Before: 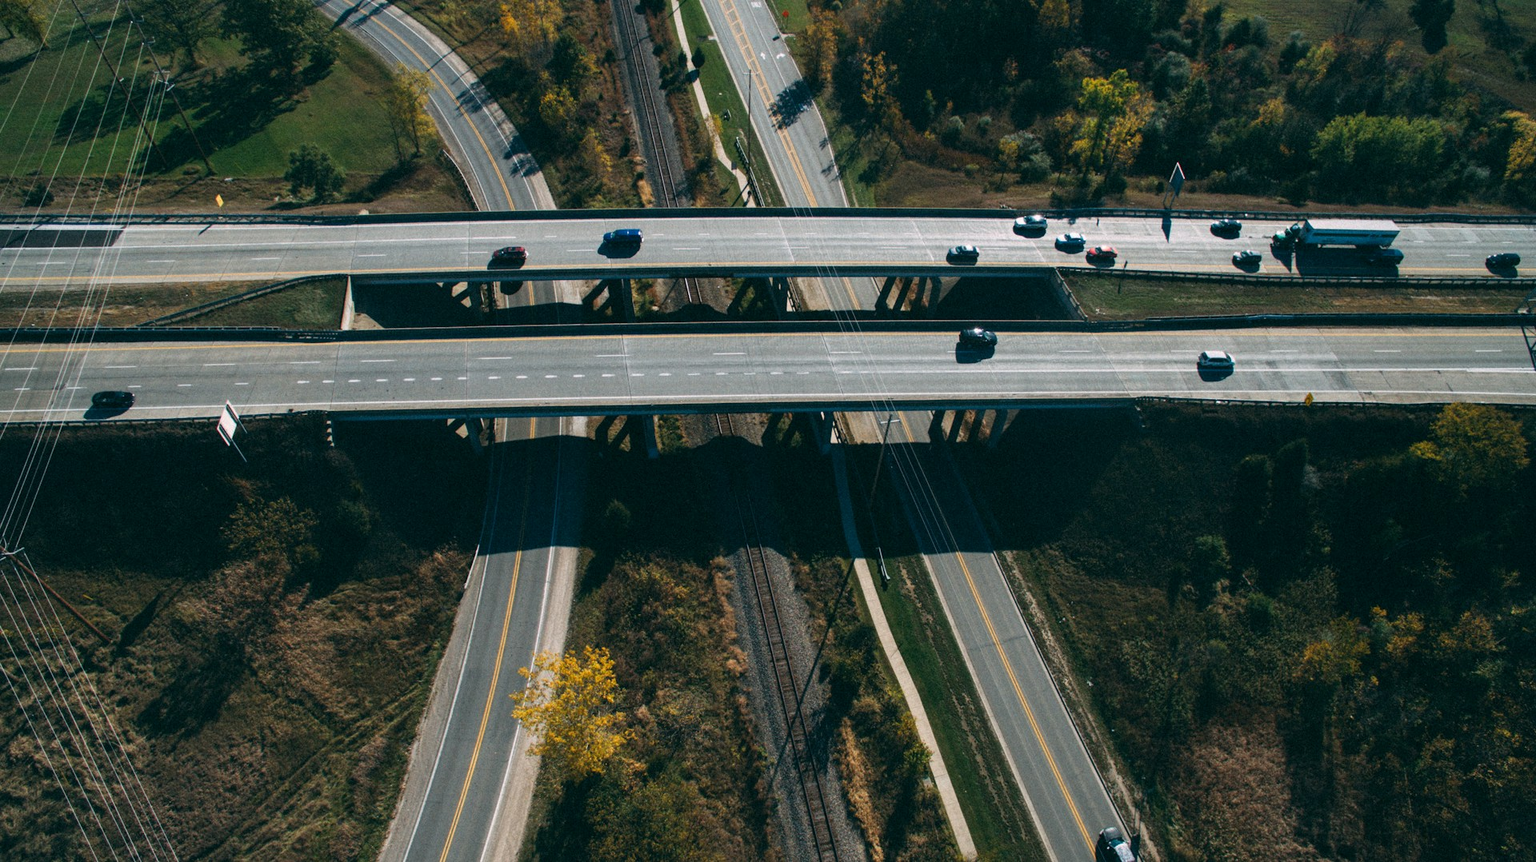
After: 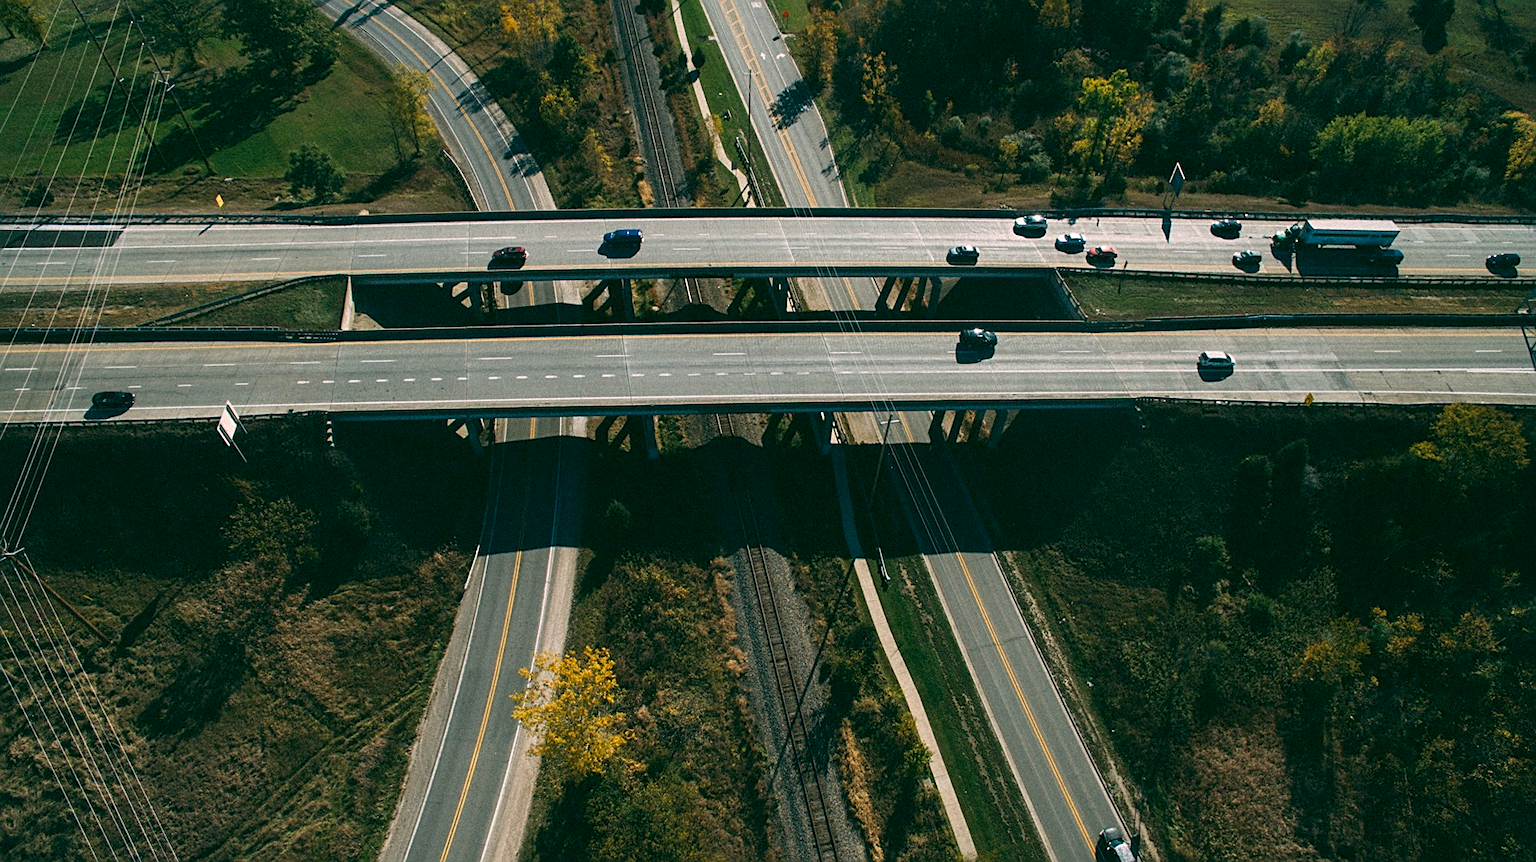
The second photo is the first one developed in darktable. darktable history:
sharpen: on, module defaults
color correction: highlights a* 4.33, highlights b* 4.95, shadows a* -7.89, shadows b* 4.88
